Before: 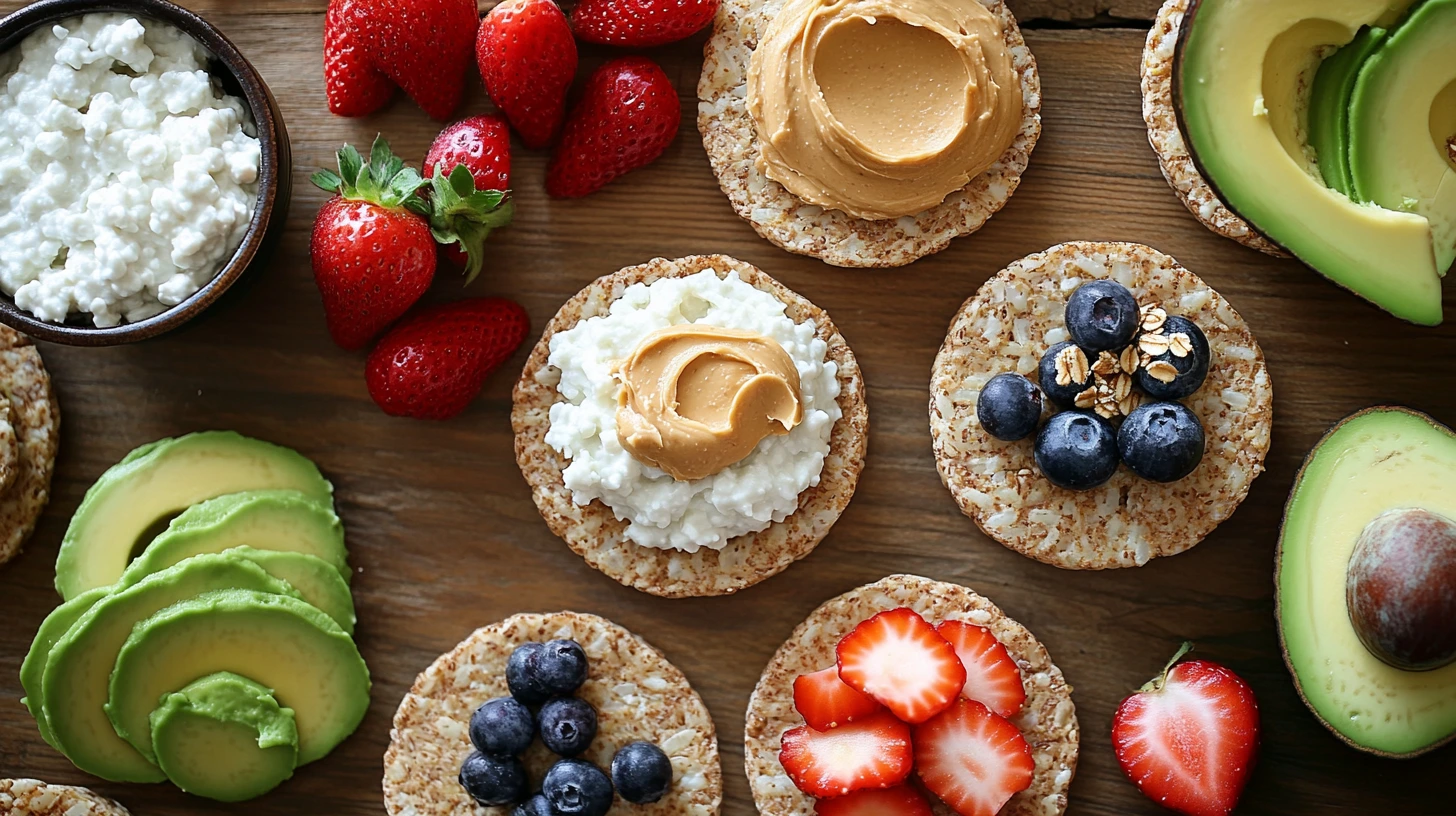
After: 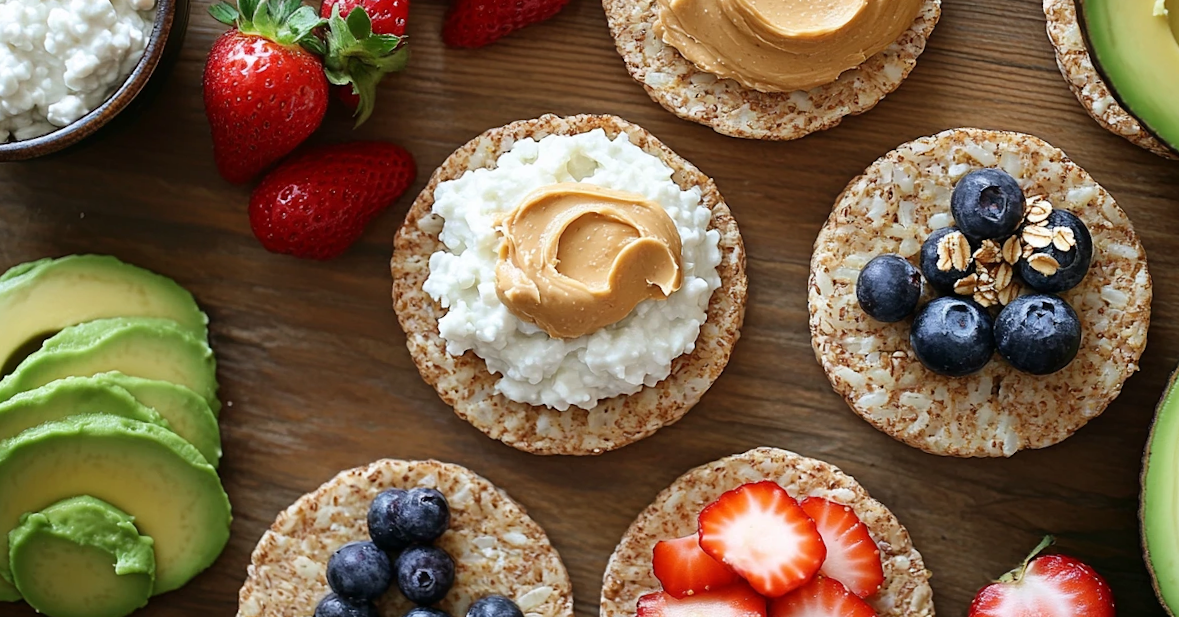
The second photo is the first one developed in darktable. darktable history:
crop and rotate: angle -4.15°, left 9.83%, top 20.816%, right 12.092%, bottom 12.026%
